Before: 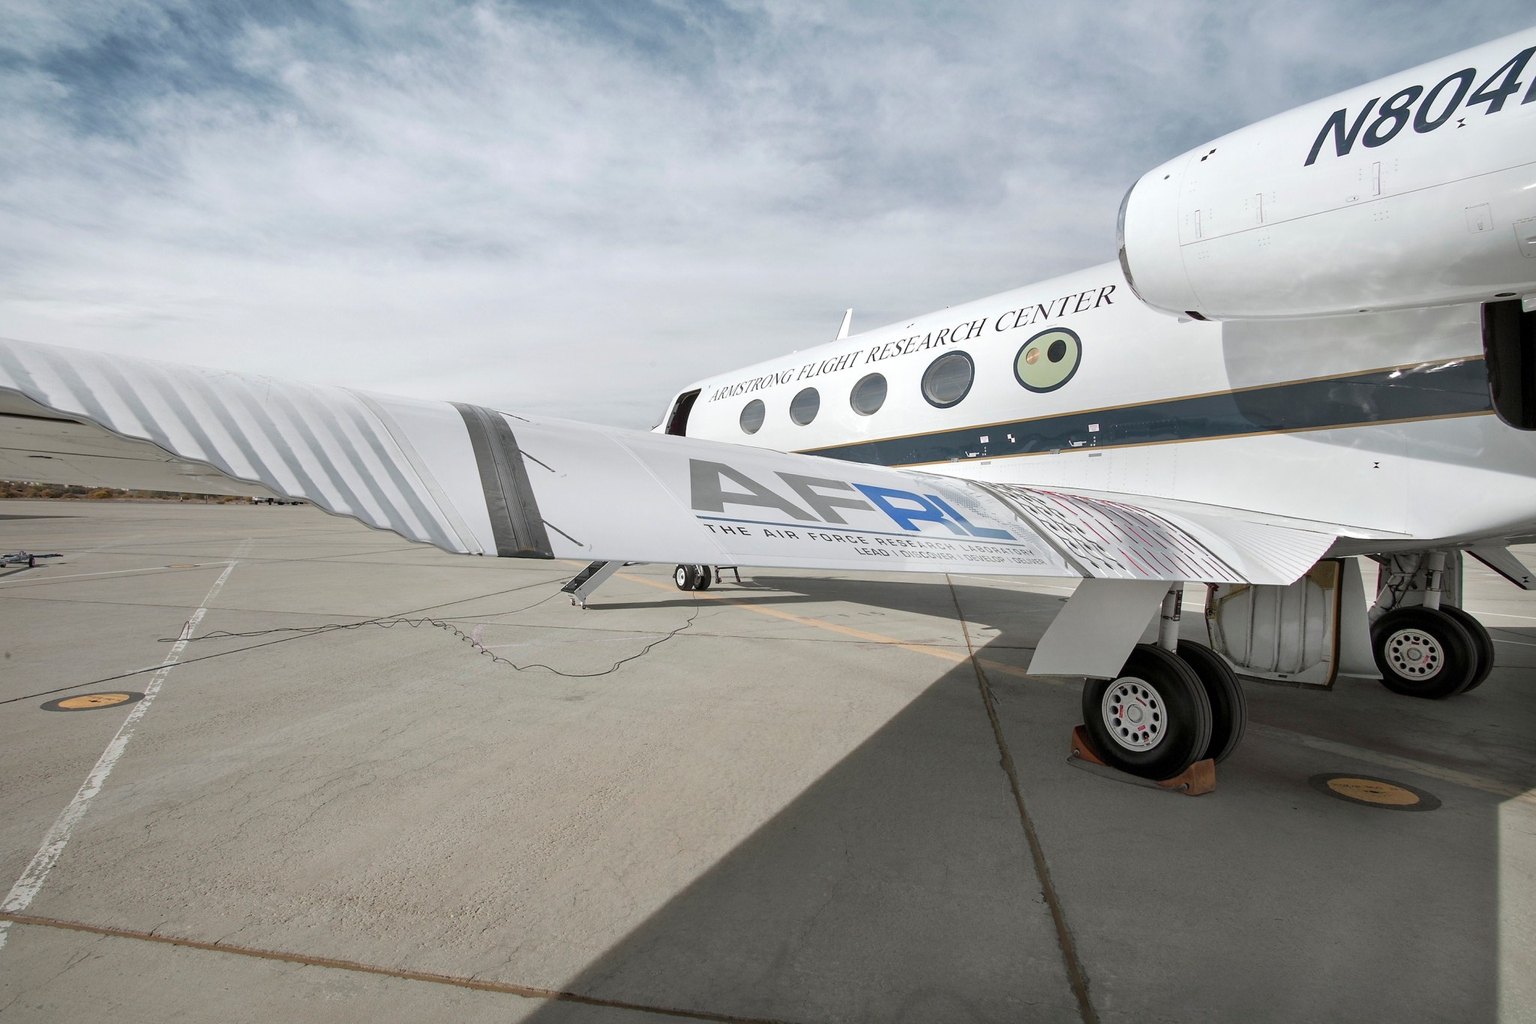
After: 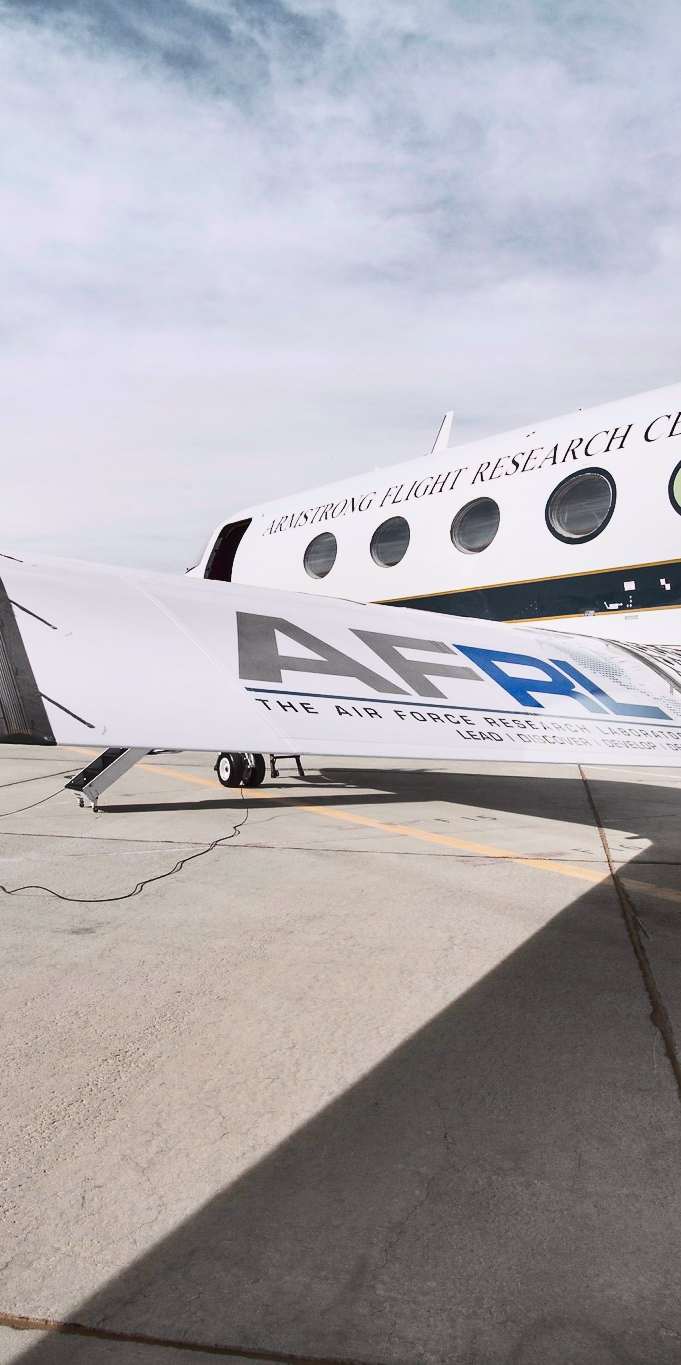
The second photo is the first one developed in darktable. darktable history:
tone curve: curves: ch0 [(0, 0.031) (0.145, 0.106) (0.319, 0.269) (0.495, 0.544) (0.707, 0.833) (0.859, 0.931) (1, 0.967)]; ch1 [(0, 0) (0.279, 0.218) (0.424, 0.411) (0.495, 0.504) (0.538, 0.55) (0.578, 0.595) (0.707, 0.778) (1, 1)]; ch2 [(0, 0) (0.125, 0.089) (0.353, 0.329) (0.436, 0.432) (0.552, 0.554) (0.615, 0.674) (1, 1)], color space Lab, independent channels, preserve colors none
shadows and highlights: soften with gaussian
crop: left 33.36%, right 33.36%
